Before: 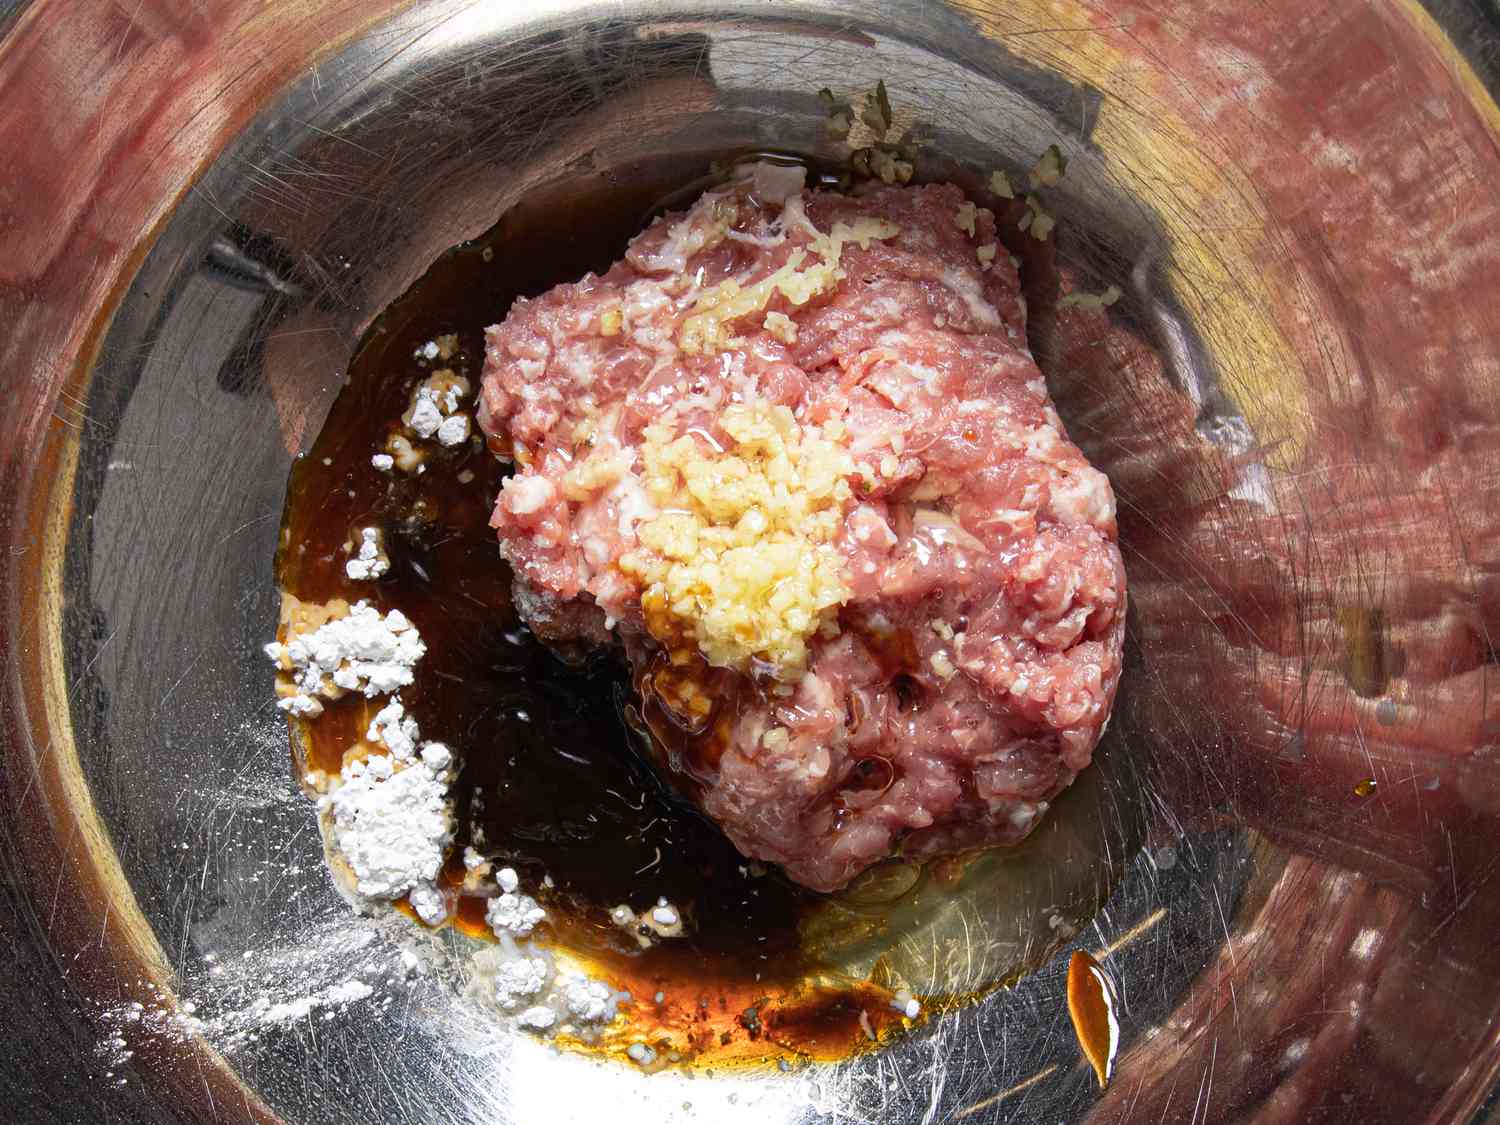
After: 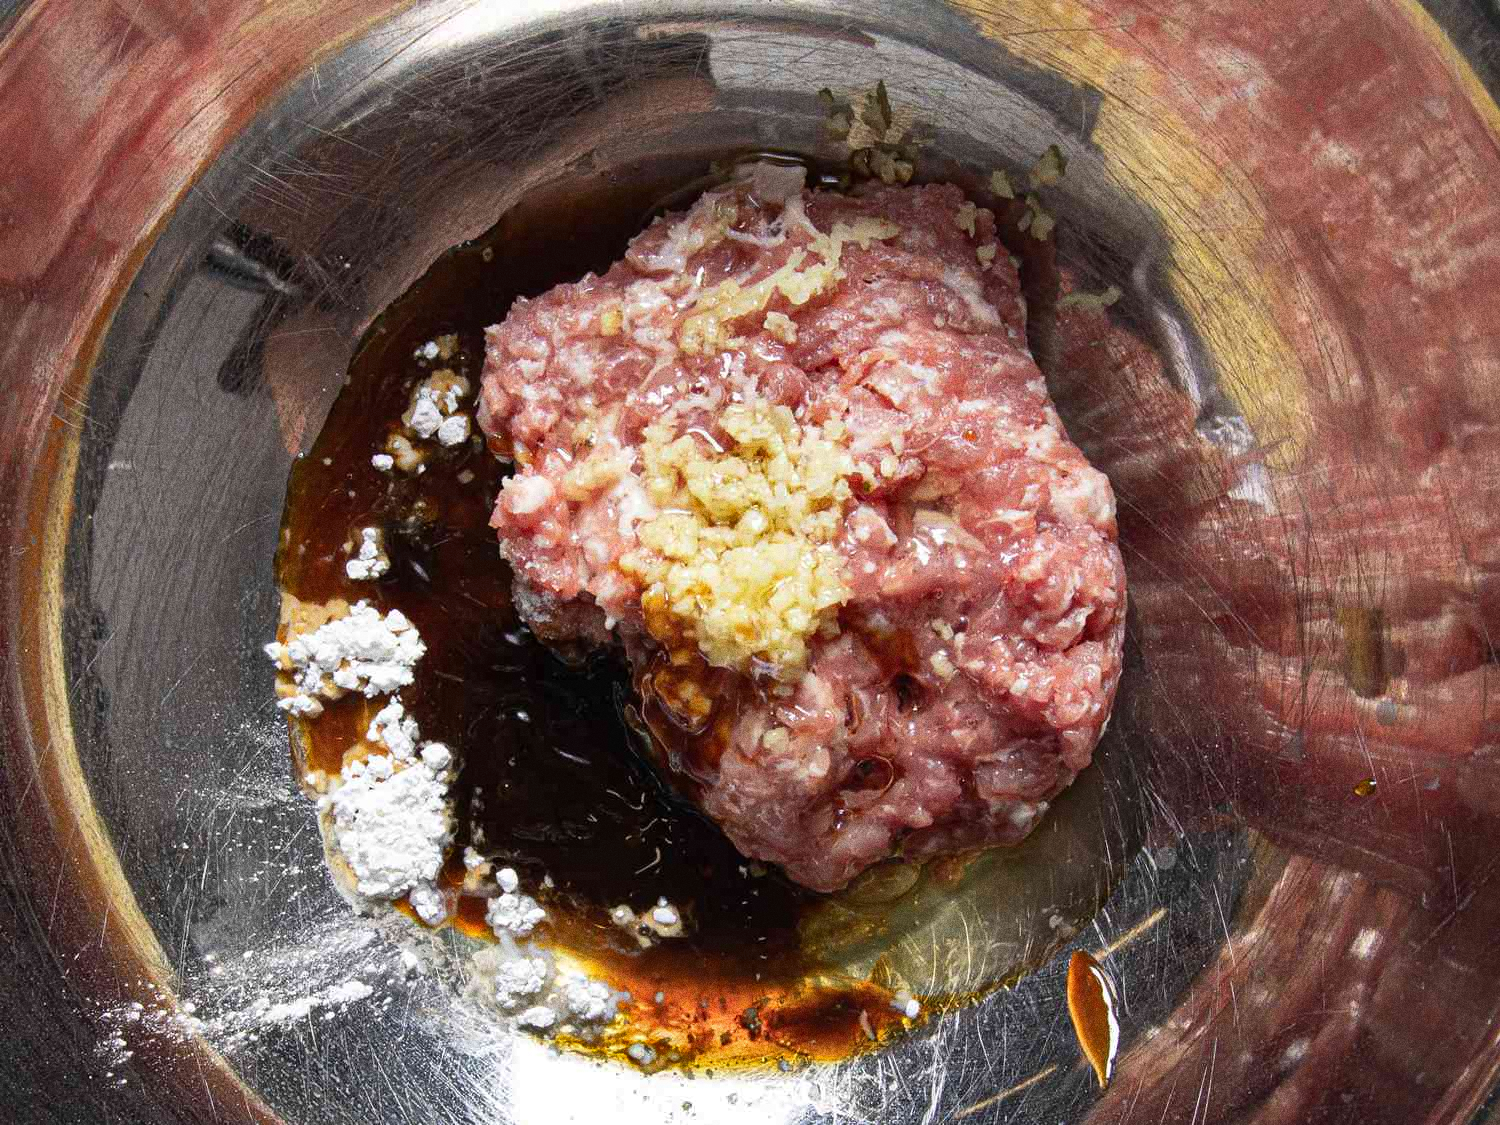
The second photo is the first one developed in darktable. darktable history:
grain: coarseness 0.09 ISO, strength 40%
shadows and highlights: shadows 19.13, highlights -83.41, soften with gaussian
